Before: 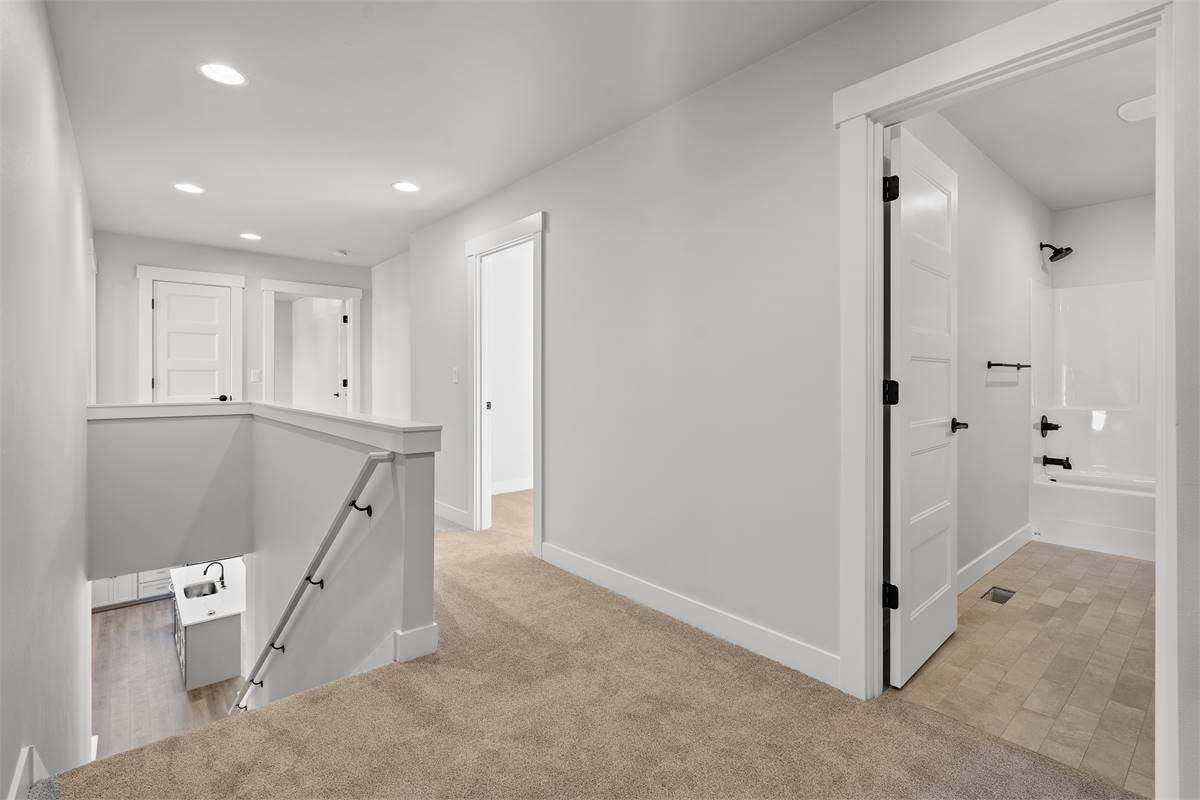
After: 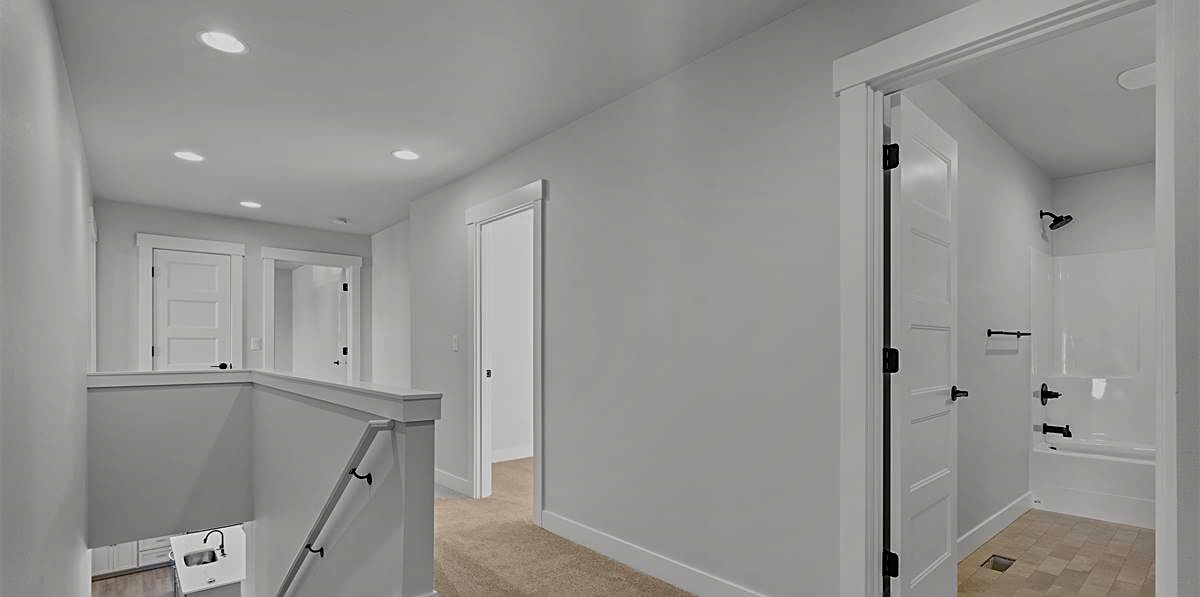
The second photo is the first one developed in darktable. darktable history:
color balance rgb: perceptual saturation grading › global saturation 30.019%
crop: top 4.017%, bottom 21.357%
shadows and highlights: shadows 43.55, white point adjustment -1.43, soften with gaussian
sharpen: on, module defaults
exposure: exposure -0.454 EV, compensate highlight preservation false
